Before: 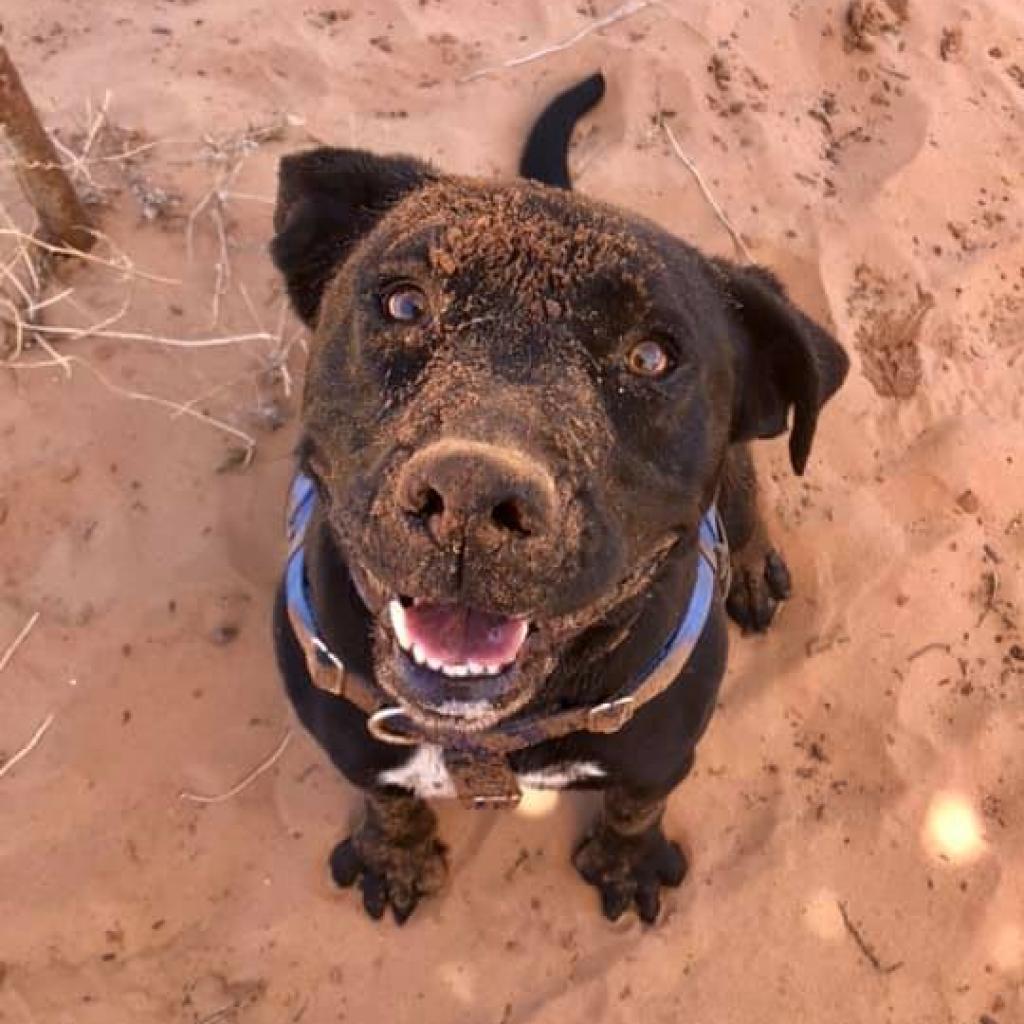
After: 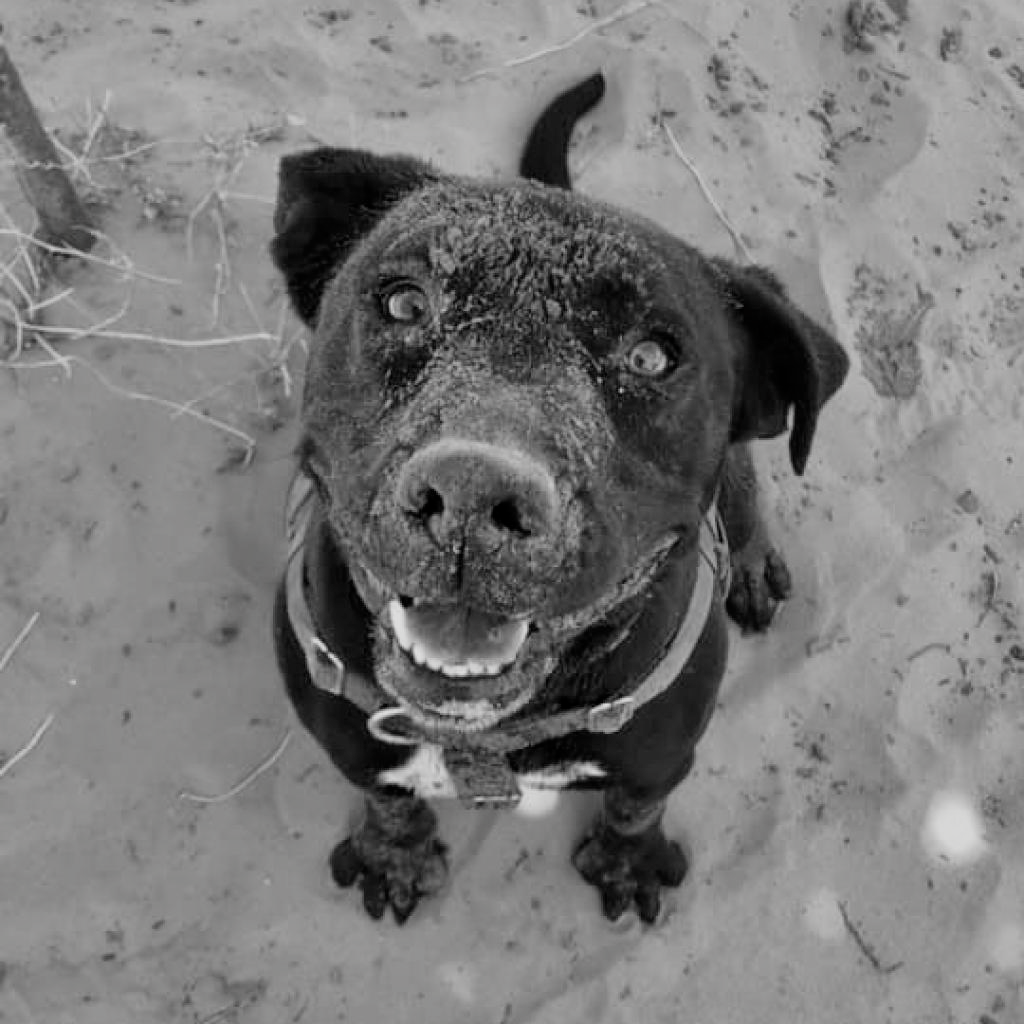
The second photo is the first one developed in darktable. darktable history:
shadows and highlights: low approximation 0.01, soften with gaussian
contrast brightness saturation: saturation -0.991
filmic rgb: middle gray luminance 18.27%, black relative exposure -9.02 EV, white relative exposure 3.74 EV, target black luminance 0%, hardness 4.82, latitude 67.58%, contrast 0.954, highlights saturation mix 20.17%, shadows ↔ highlights balance 21.5%
